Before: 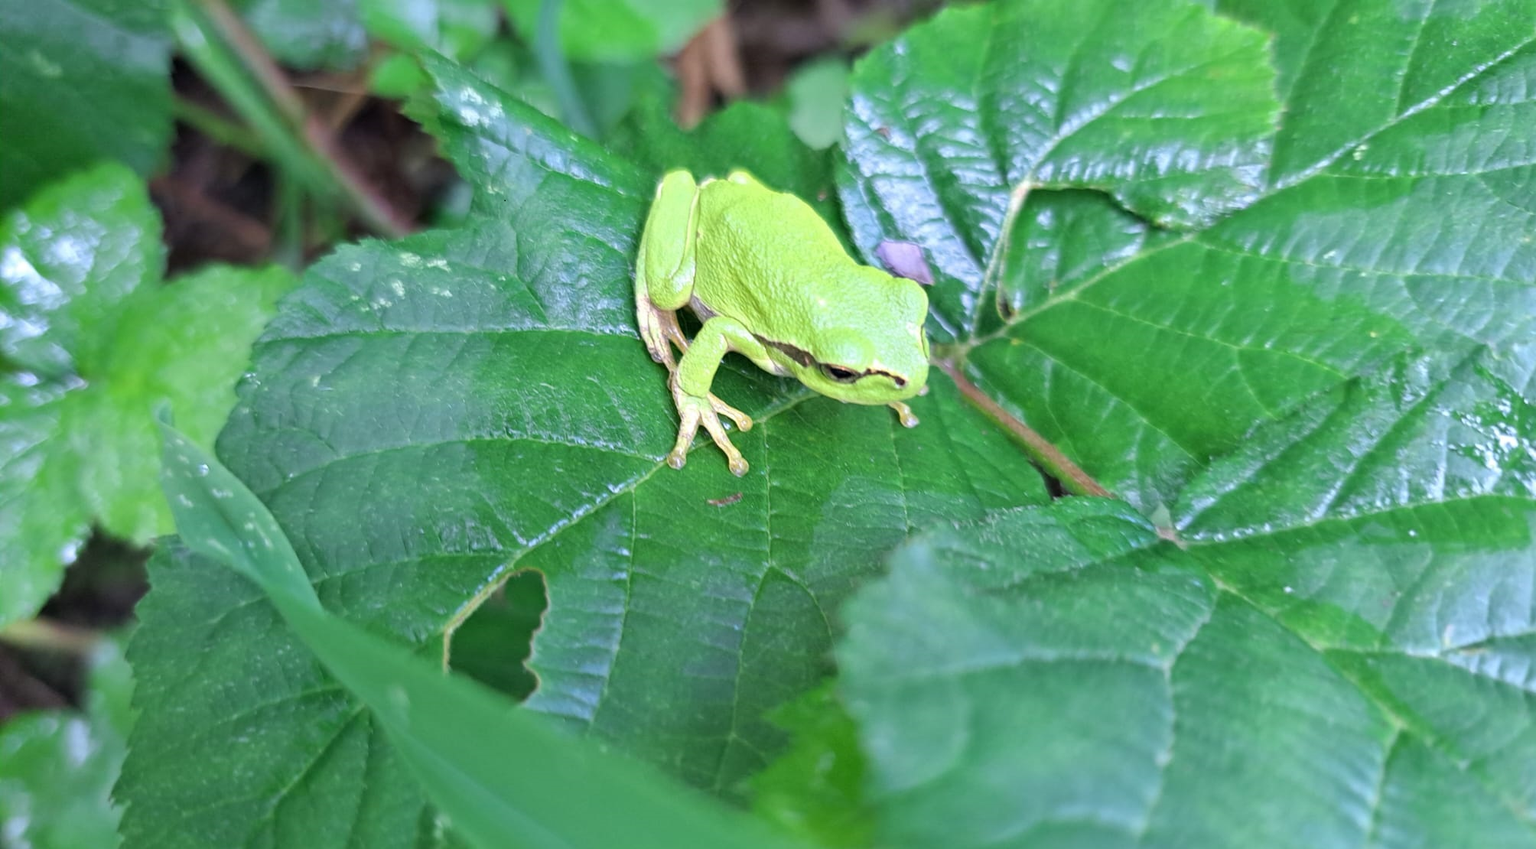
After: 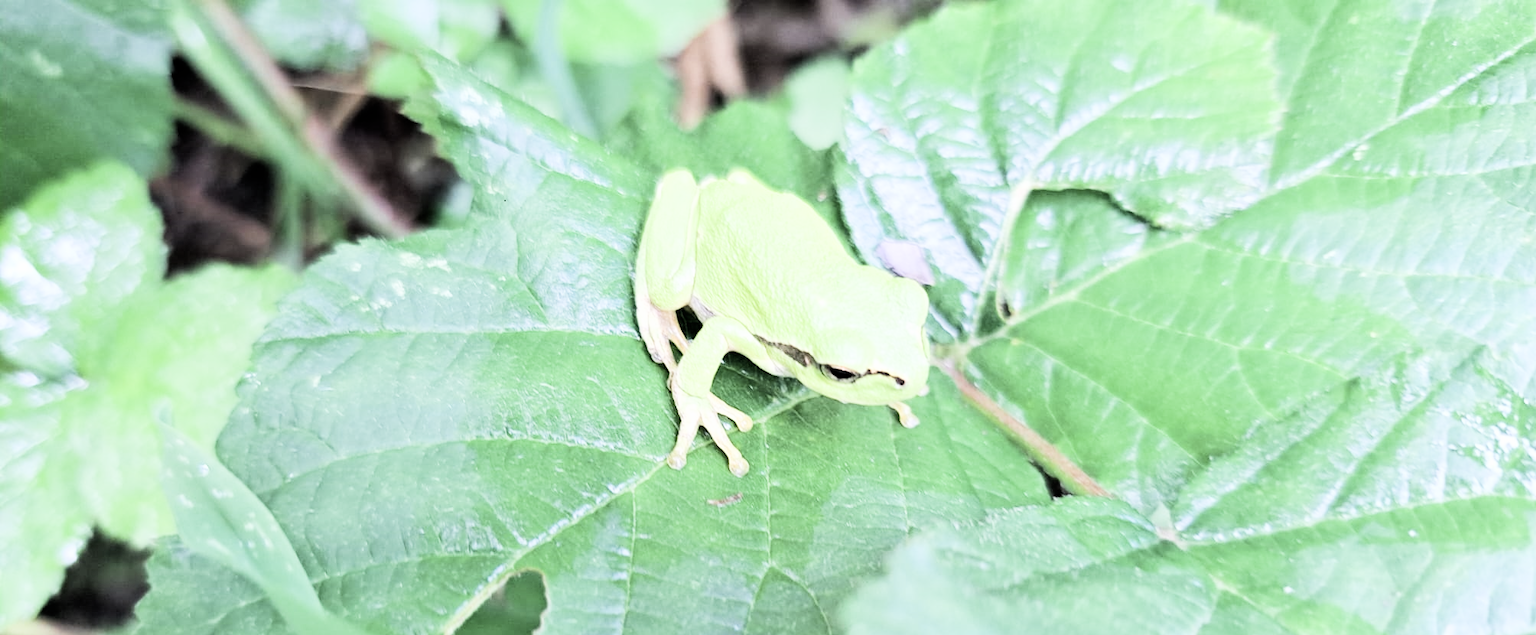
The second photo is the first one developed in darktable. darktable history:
exposure: exposure 1.2 EV, compensate highlight preservation false
contrast brightness saturation: contrast 0.1, saturation -0.36
filmic rgb: black relative exposure -5 EV, hardness 2.88, contrast 1.3, highlights saturation mix -30%
shadows and highlights: shadows 0, highlights 40
crop: bottom 24.967%
